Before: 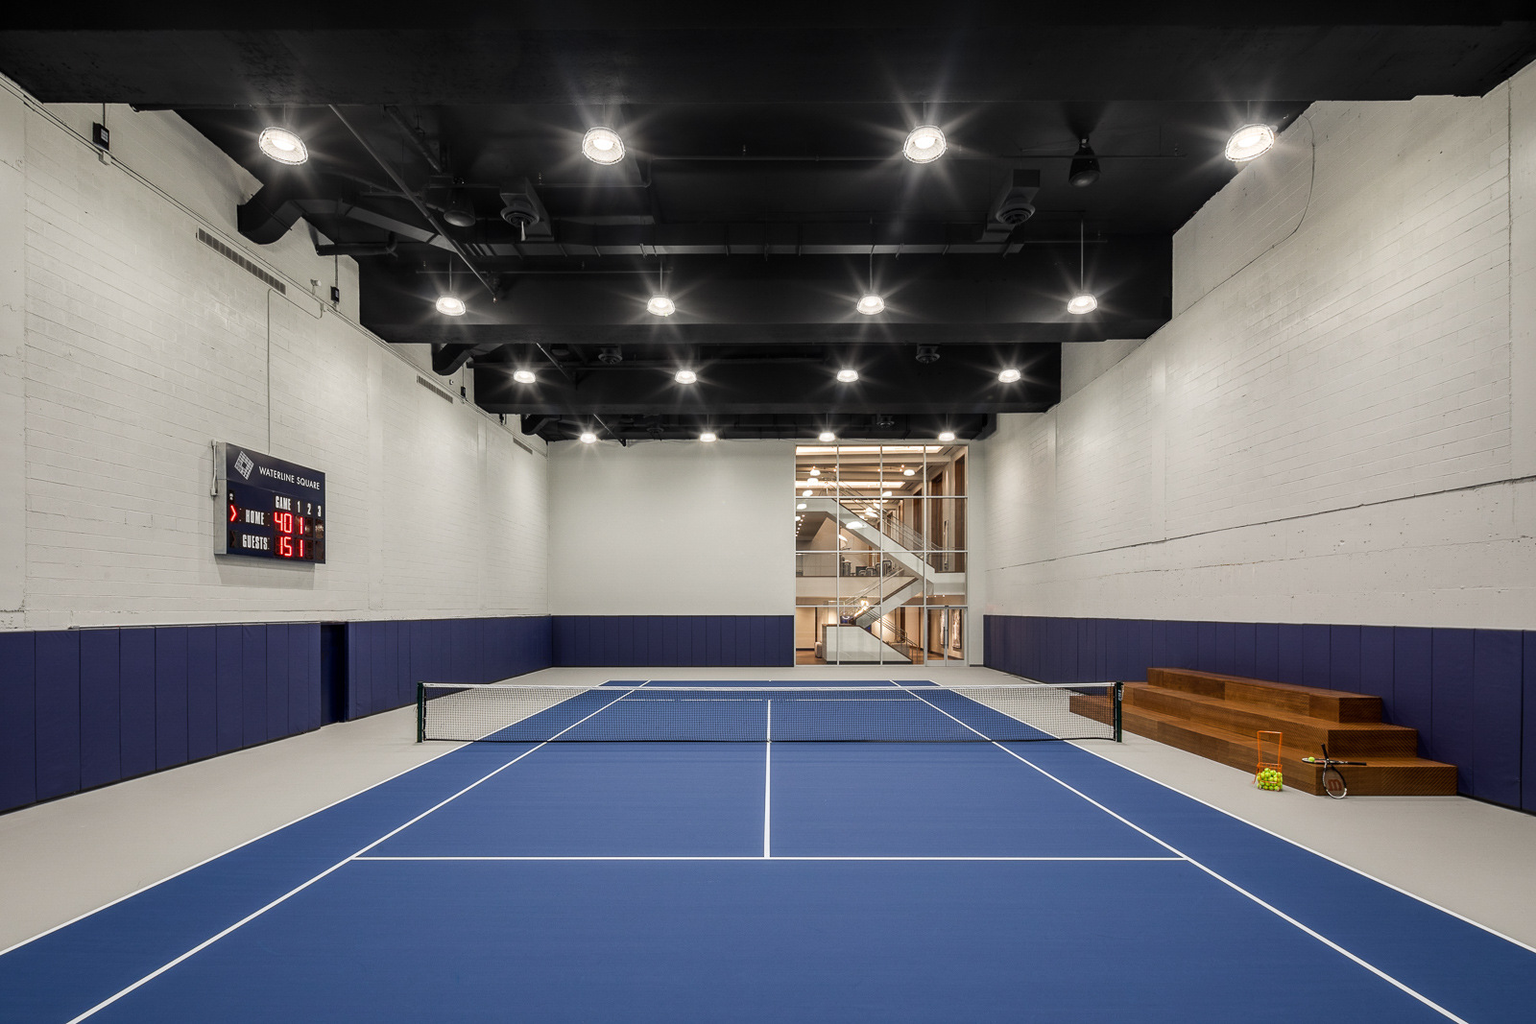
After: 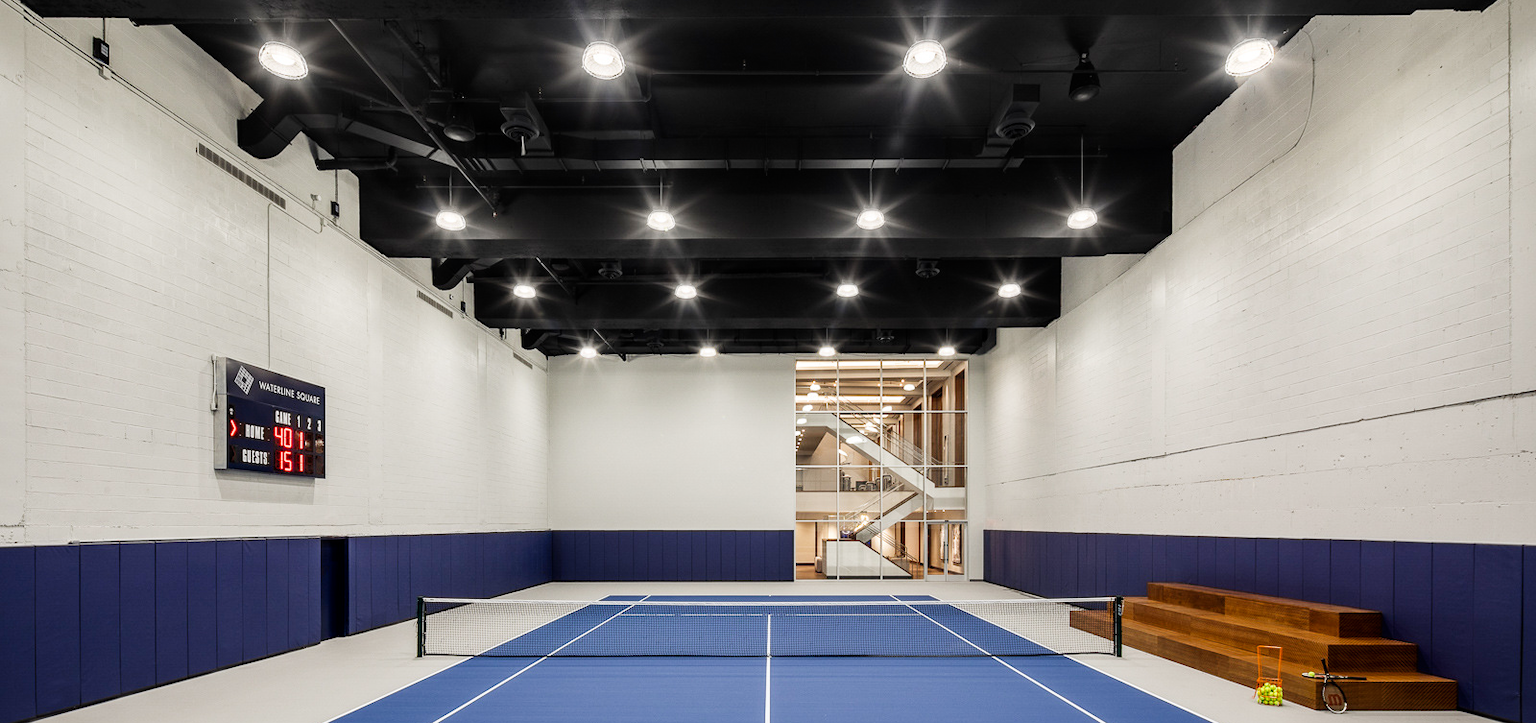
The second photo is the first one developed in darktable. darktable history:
tone curve: curves: ch0 [(0, 0) (0.004, 0.001) (0.133, 0.112) (0.325, 0.362) (0.832, 0.893) (1, 1)], preserve colors none
crop and rotate: top 8.399%, bottom 20.902%
